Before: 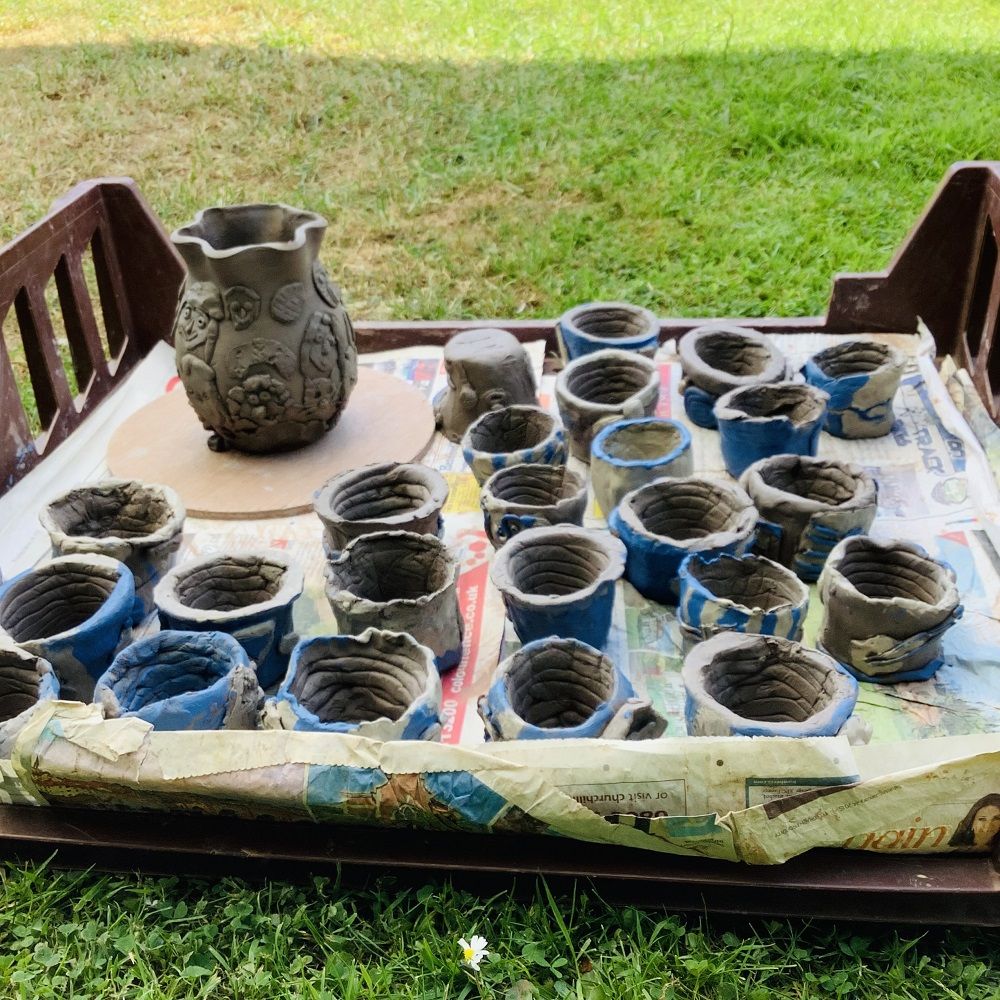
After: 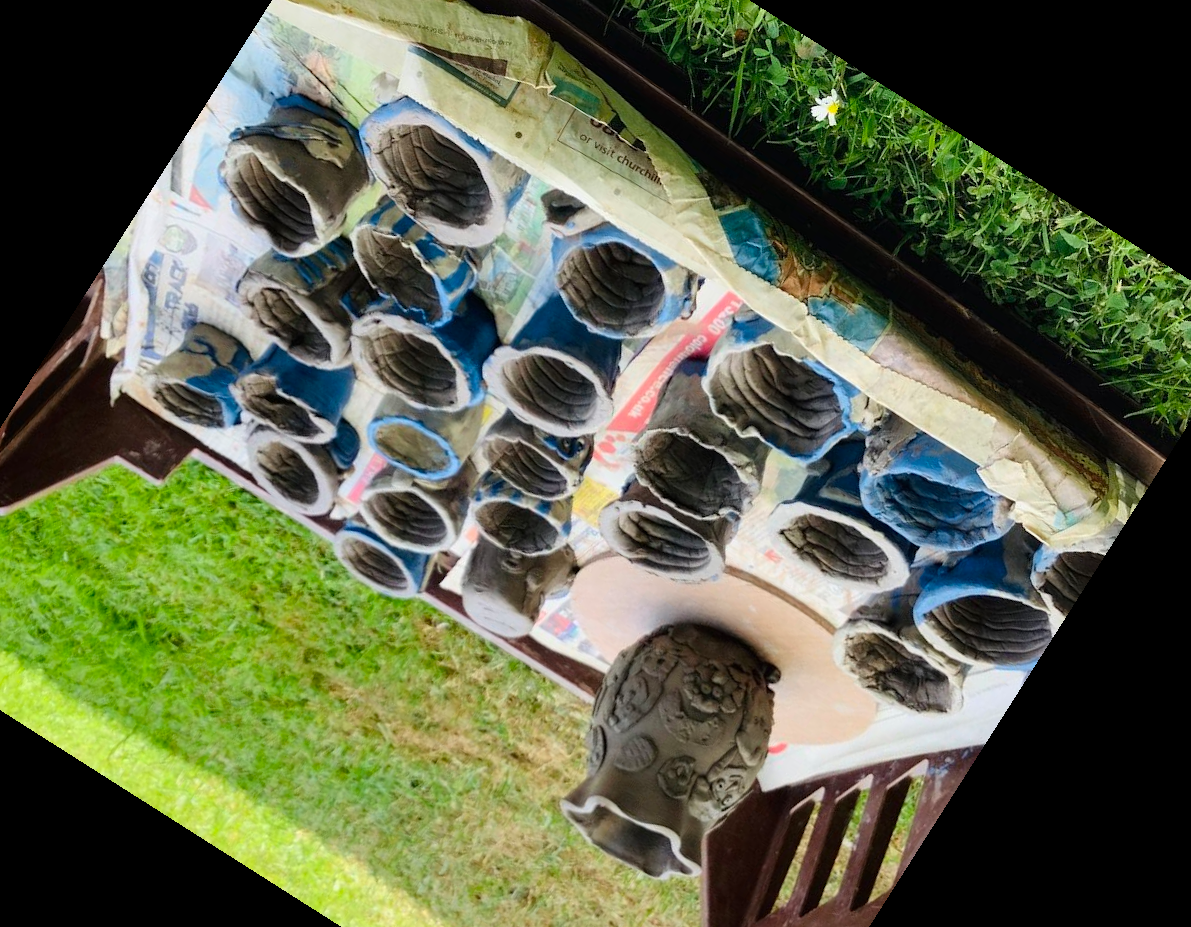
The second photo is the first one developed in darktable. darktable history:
crop and rotate: angle 147.57°, left 9.186%, top 15.656%, right 4.481%, bottom 17.179%
